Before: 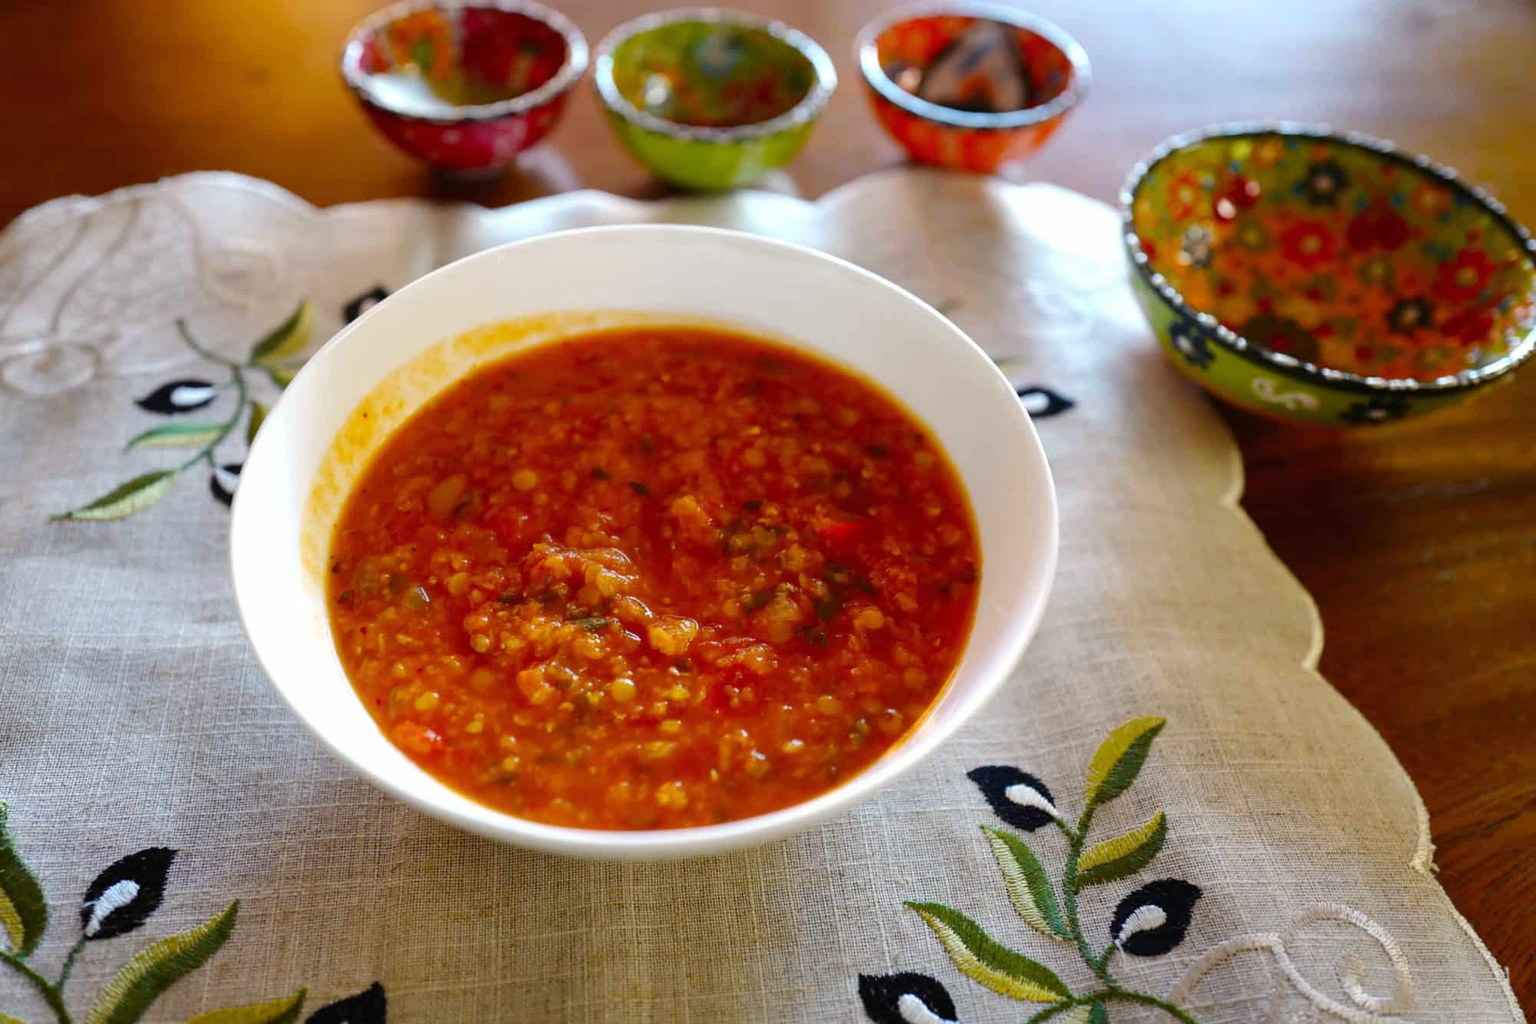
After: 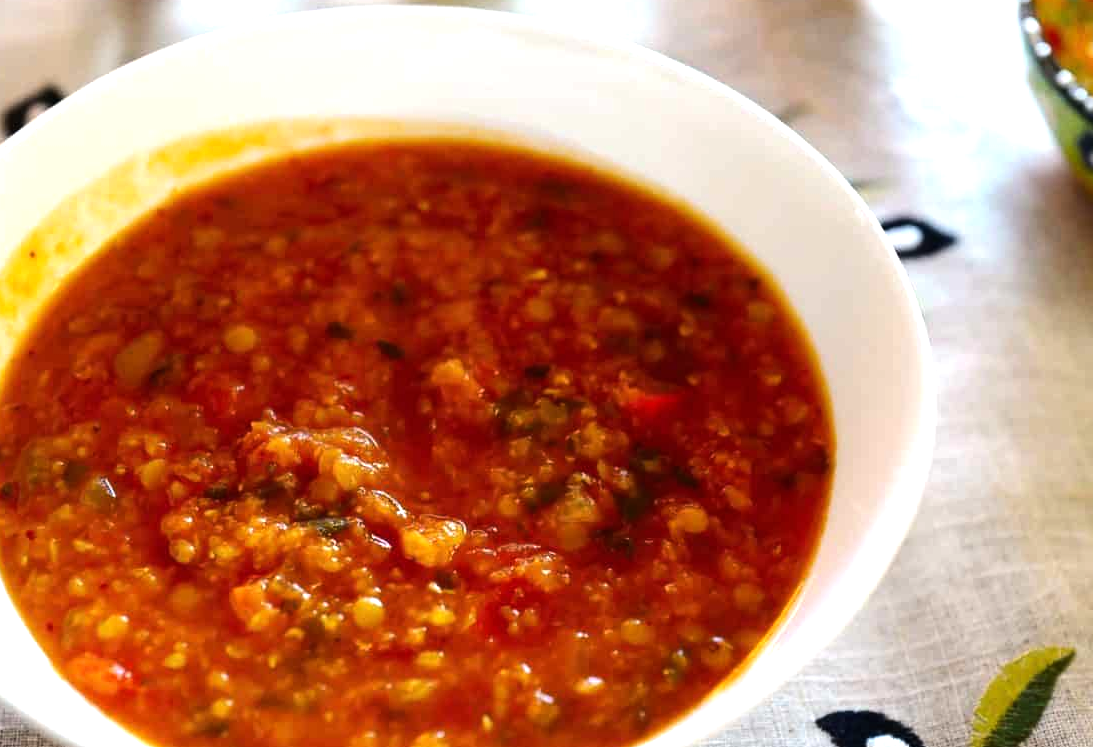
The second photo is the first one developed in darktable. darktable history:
tone equalizer: -8 EV -0.732 EV, -7 EV -0.682 EV, -6 EV -0.571 EV, -5 EV -0.411 EV, -3 EV 0.377 EV, -2 EV 0.6 EV, -1 EV 0.686 EV, +0 EV 0.745 EV, edges refinement/feathering 500, mask exposure compensation -1.57 EV, preserve details no
crop and rotate: left 22.191%, top 21.523%, right 23.113%, bottom 22.379%
